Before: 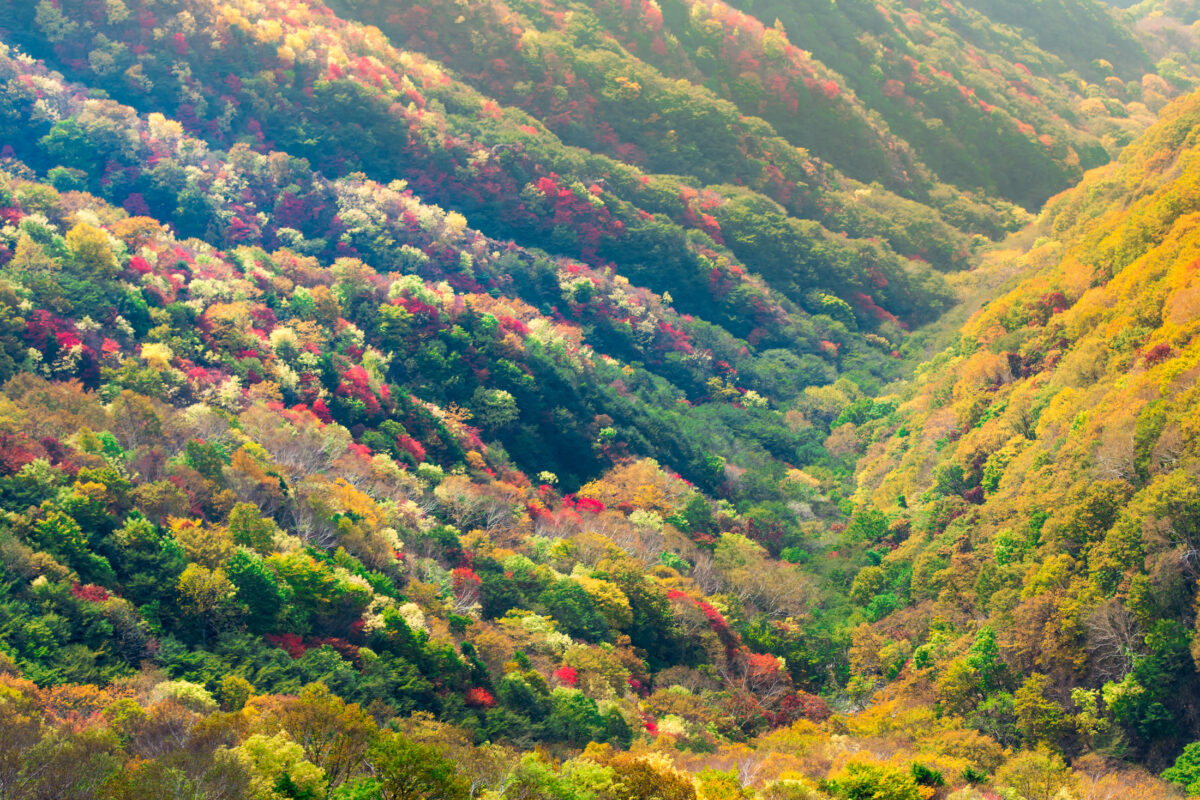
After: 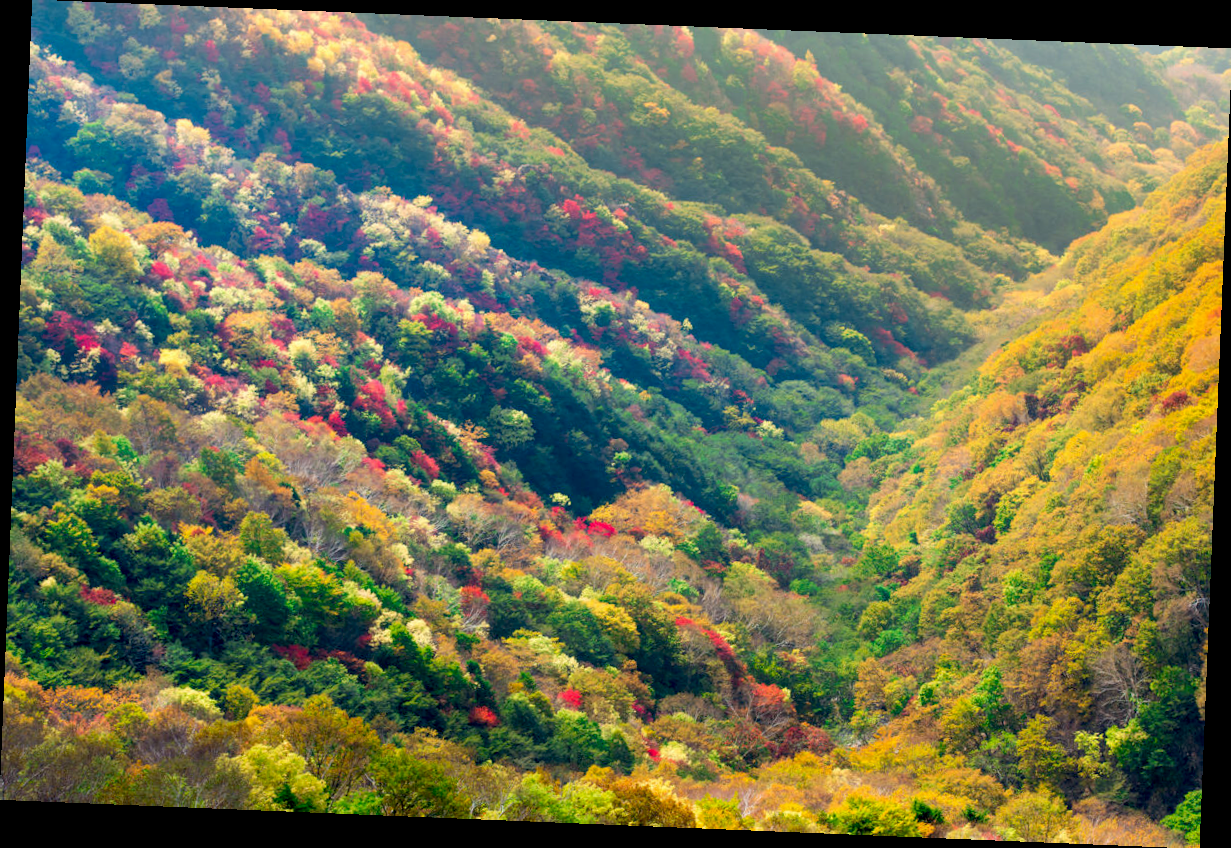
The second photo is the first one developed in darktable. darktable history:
exposure: black level correction 0.01, exposure 0.006 EV, compensate highlight preservation false
crop and rotate: angle -2.34°
